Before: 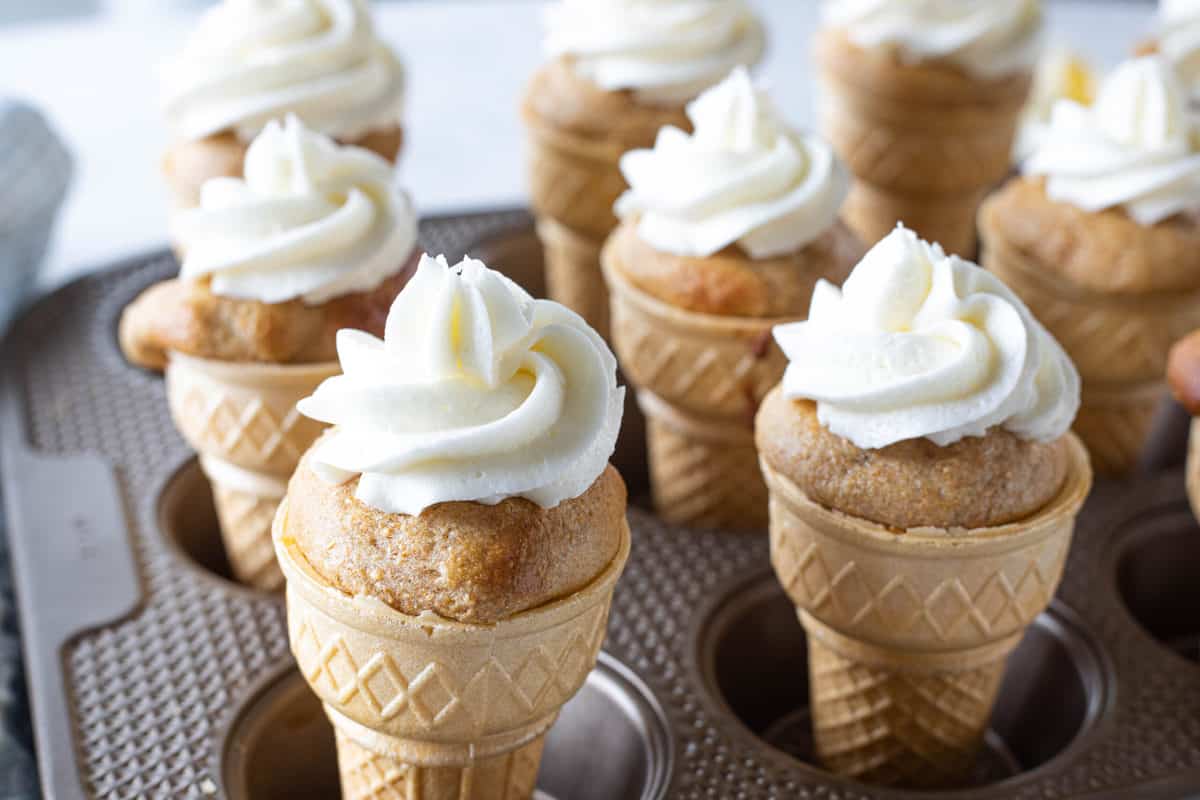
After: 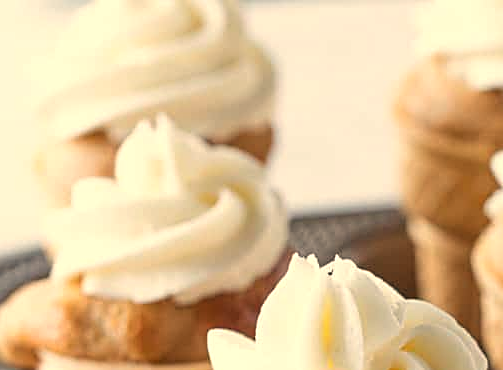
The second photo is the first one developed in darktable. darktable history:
crop and rotate: left 10.817%, top 0.062%, right 47.194%, bottom 53.626%
white balance: red 1.123, blue 0.83
sharpen: on, module defaults
